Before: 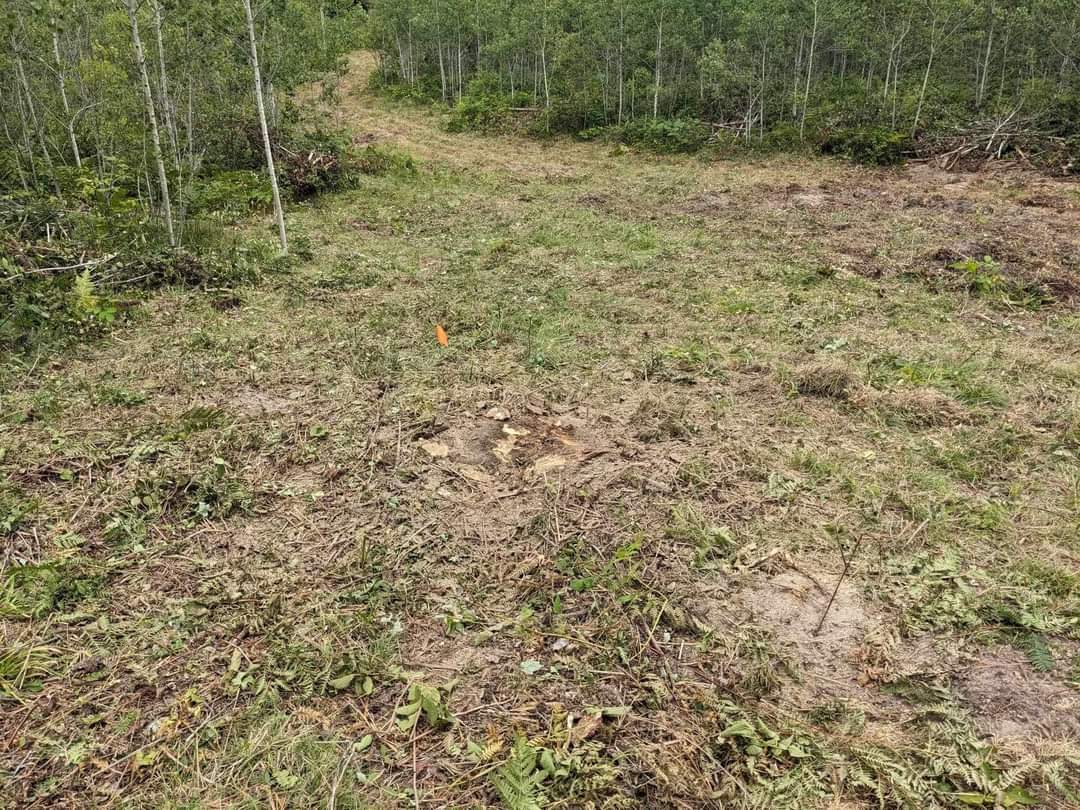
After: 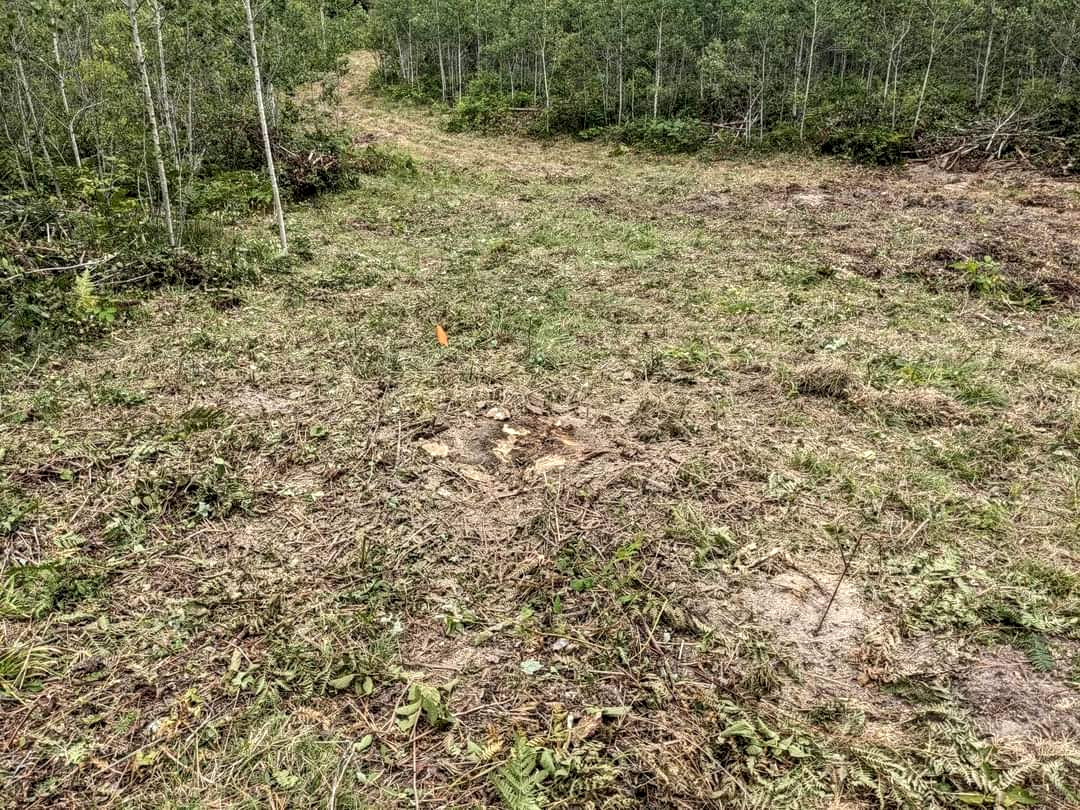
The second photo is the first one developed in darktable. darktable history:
contrast brightness saturation: saturation -0.05
local contrast: detail 150%
